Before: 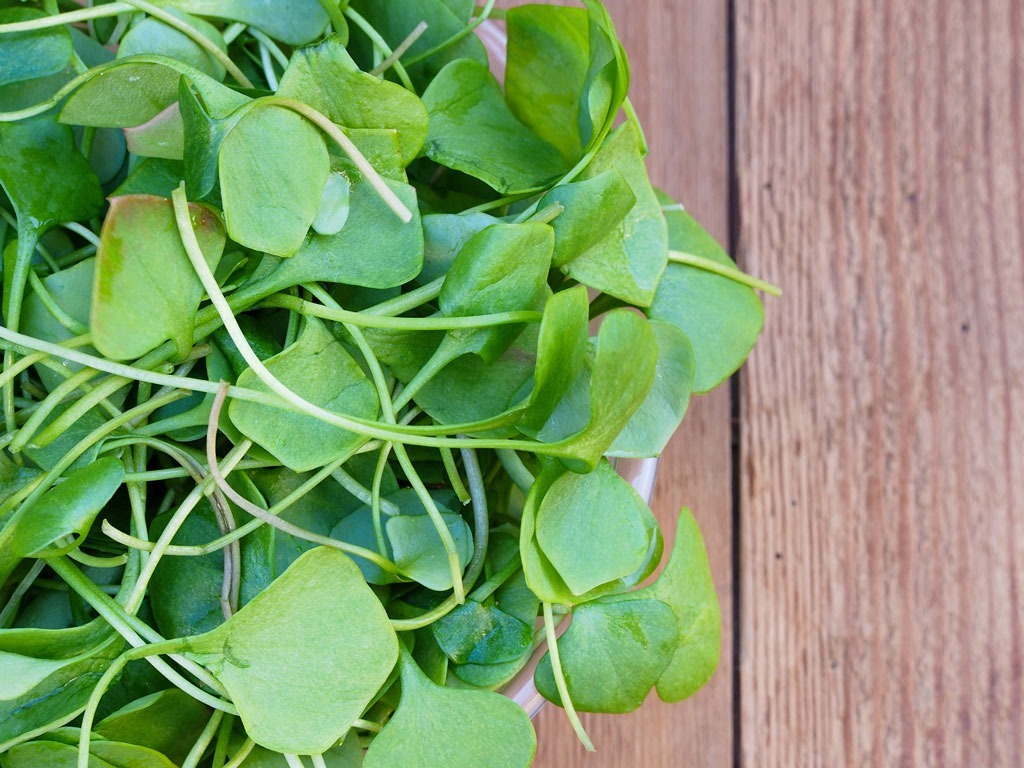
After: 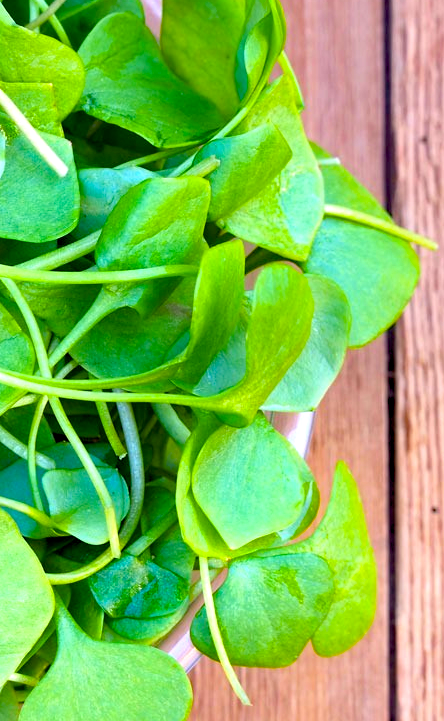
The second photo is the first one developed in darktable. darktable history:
exposure: black level correction 0, exposure 0.592 EV, compensate highlight preservation false
haze removal: compatibility mode true, adaptive false
crop: left 33.643%, top 6.03%, right 22.991%
color balance rgb: global offset › luminance -0.513%, perceptual saturation grading › global saturation 25.526%, global vibrance 20%
